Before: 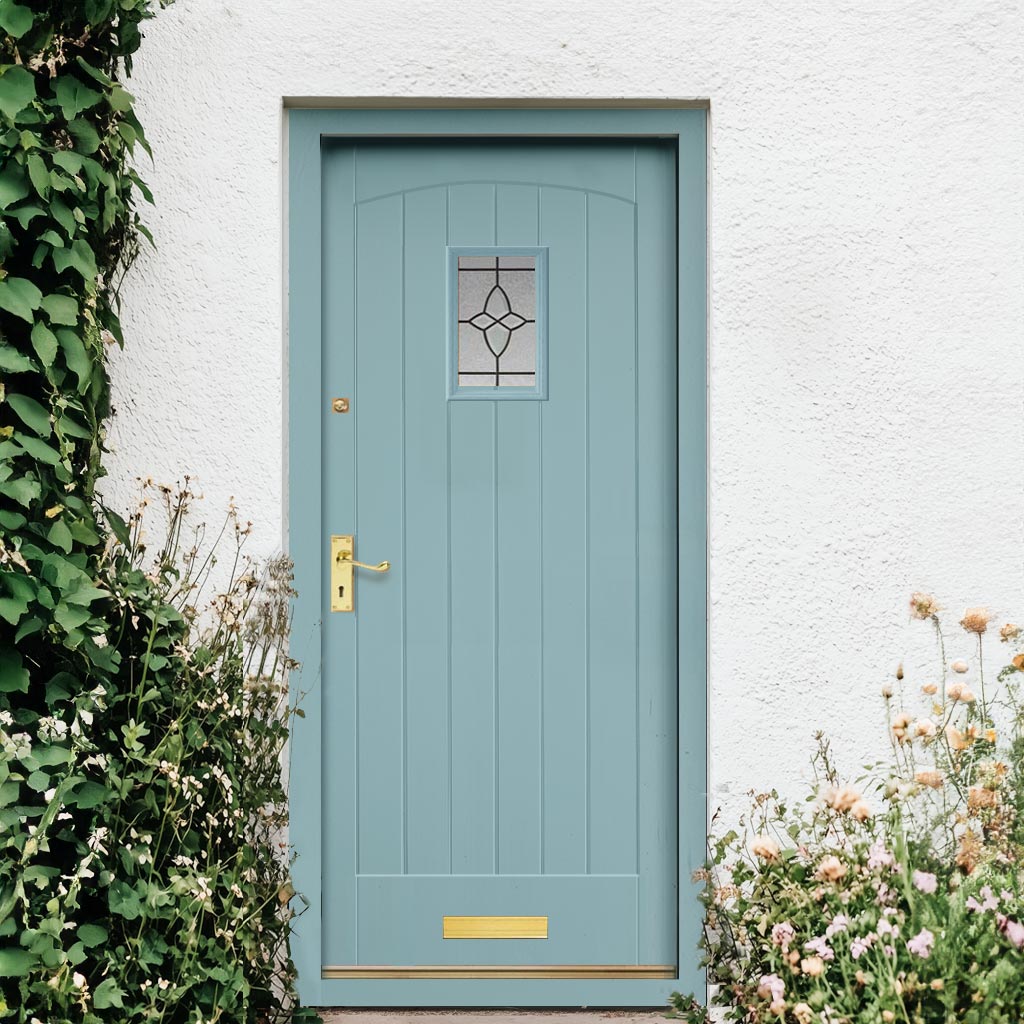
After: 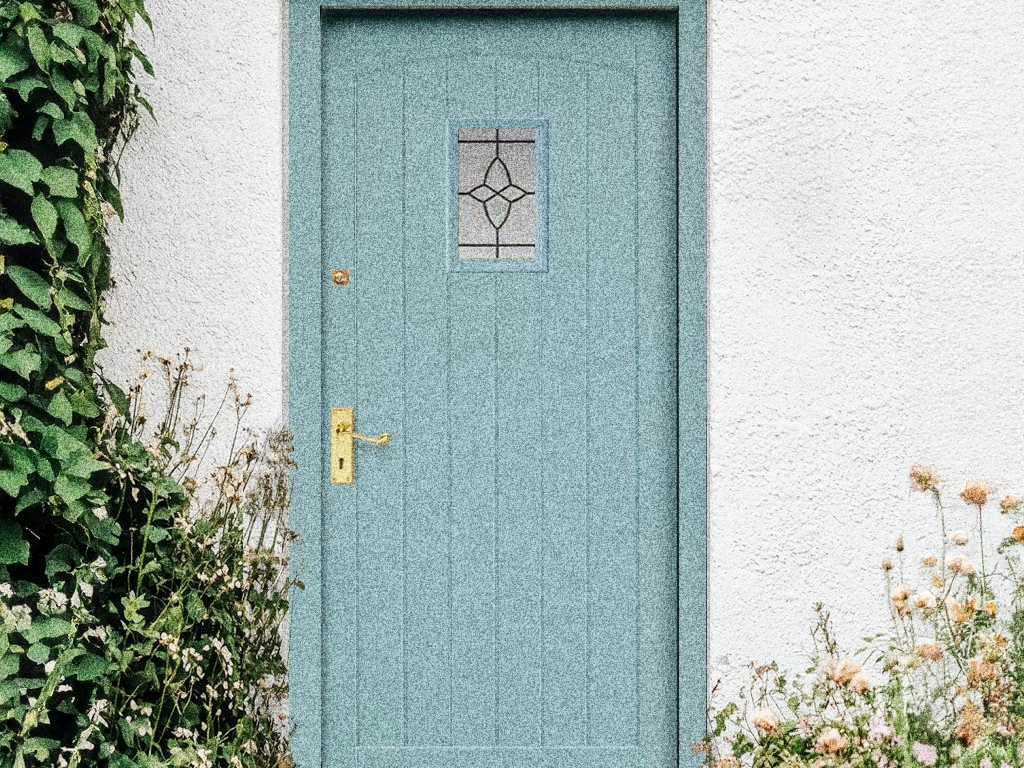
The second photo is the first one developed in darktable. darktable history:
grain: coarseness 30.02 ISO, strength 100%
local contrast: on, module defaults
crop and rotate: top 12.5%, bottom 12.5%
base curve: curves: ch0 [(0, 0) (0.262, 0.32) (0.722, 0.705) (1, 1)]
